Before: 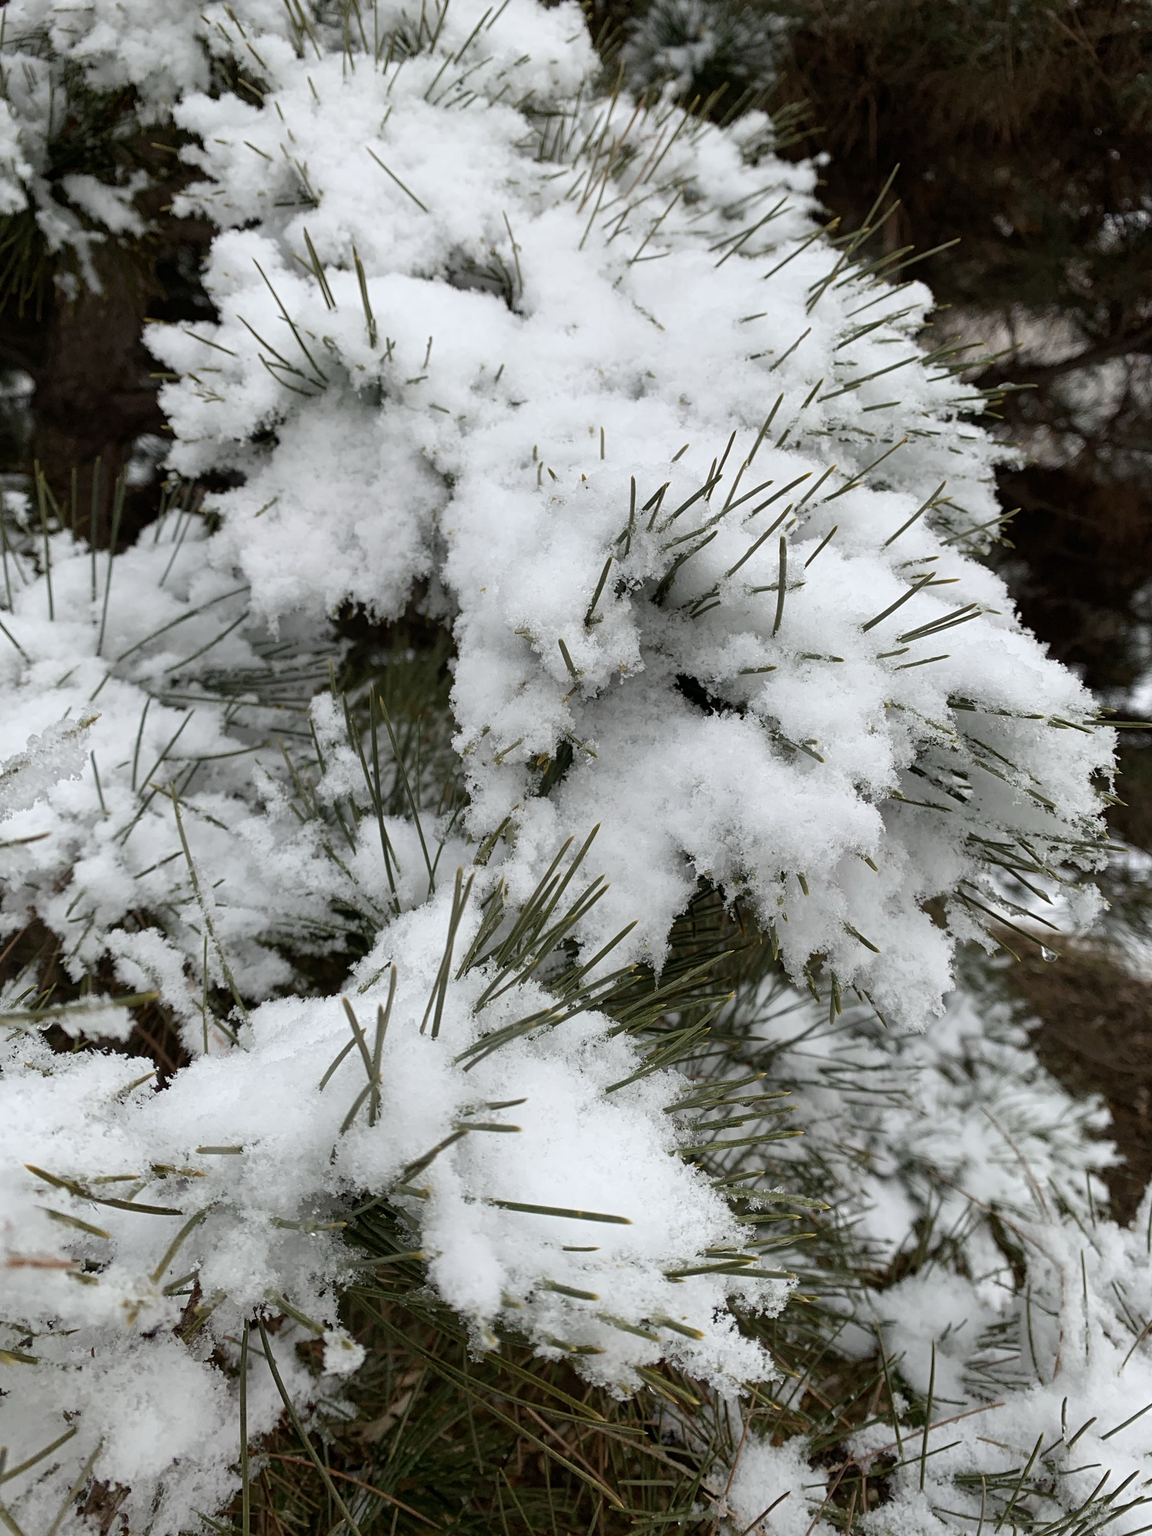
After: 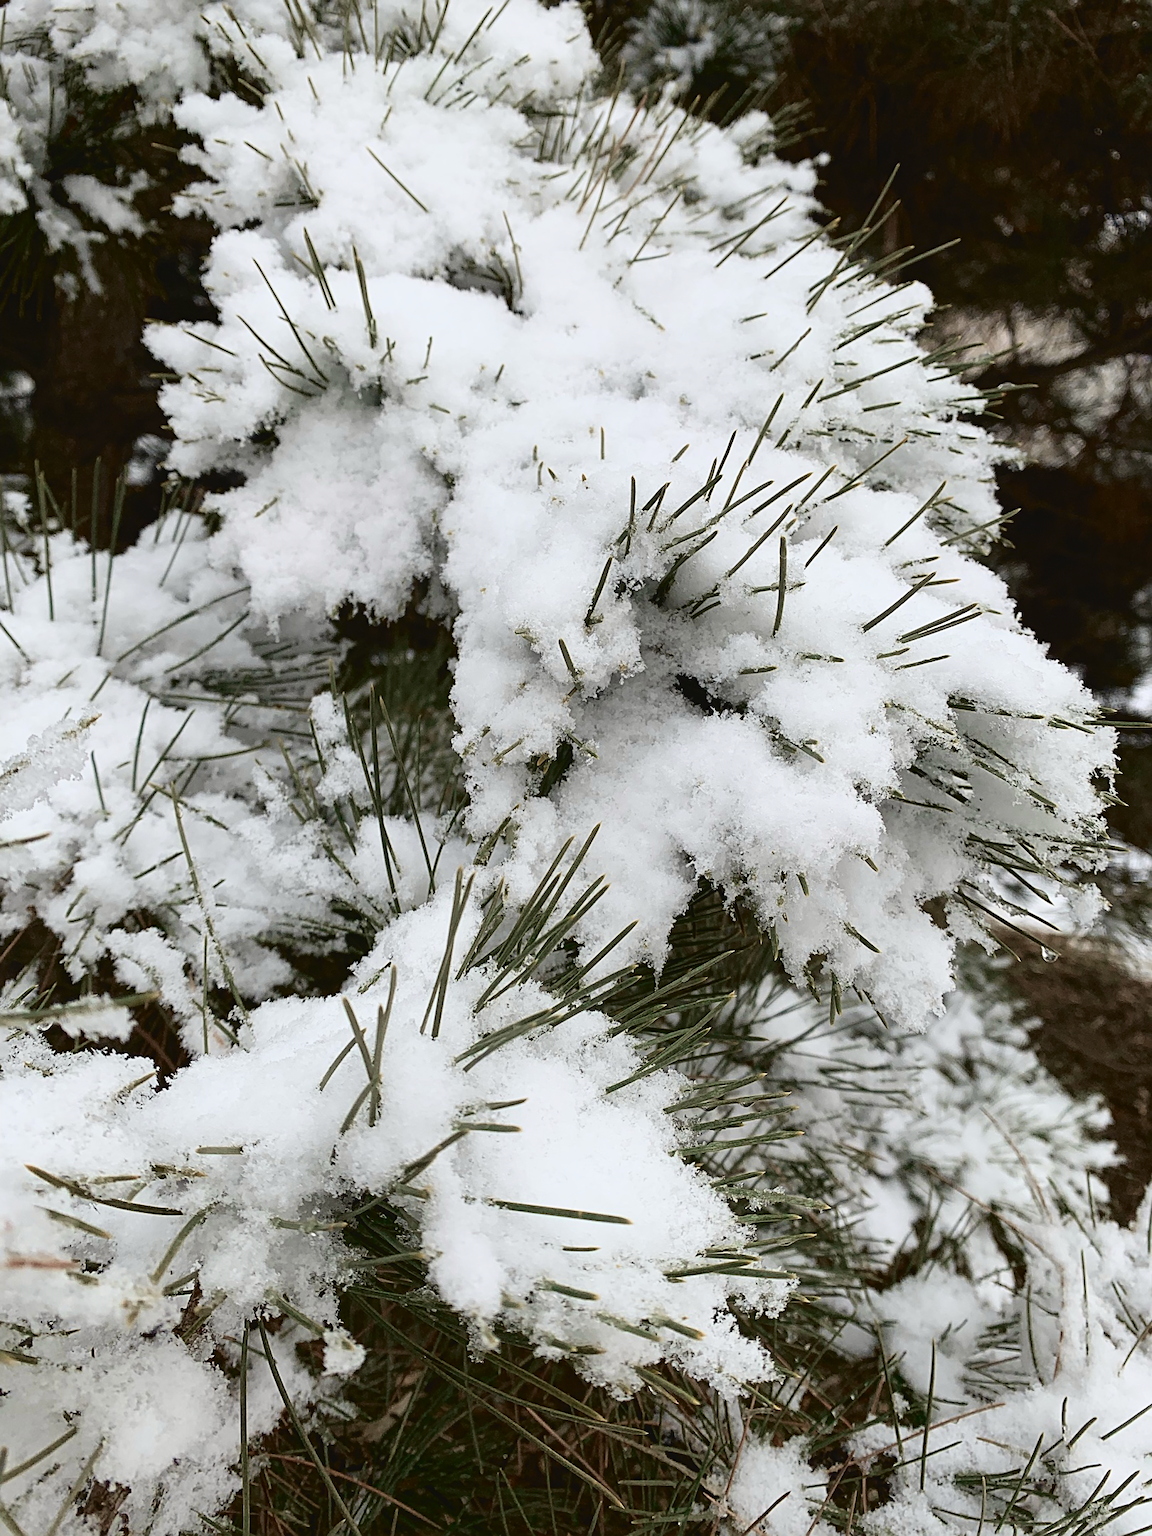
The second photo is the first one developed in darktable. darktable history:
sharpen: on, module defaults
tone curve: curves: ch0 [(0, 0.039) (0.104, 0.094) (0.285, 0.301) (0.689, 0.764) (0.89, 0.926) (0.994, 0.971)]; ch1 [(0, 0) (0.337, 0.249) (0.437, 0.411) (0.485, 0.487) (0.515, 0.514) (0.566, 0.563) (0.641, 0.655) (1, 1)]; ch2 [(0, 0) (0.314, 0.301) (0.421, 0.411) (0.502, 0.505) (0.528, 0.54) (0.557, 0.555) (0.612, 0.583) (0.722, 0.67) (1, 1)], color space Lab, independent channels
